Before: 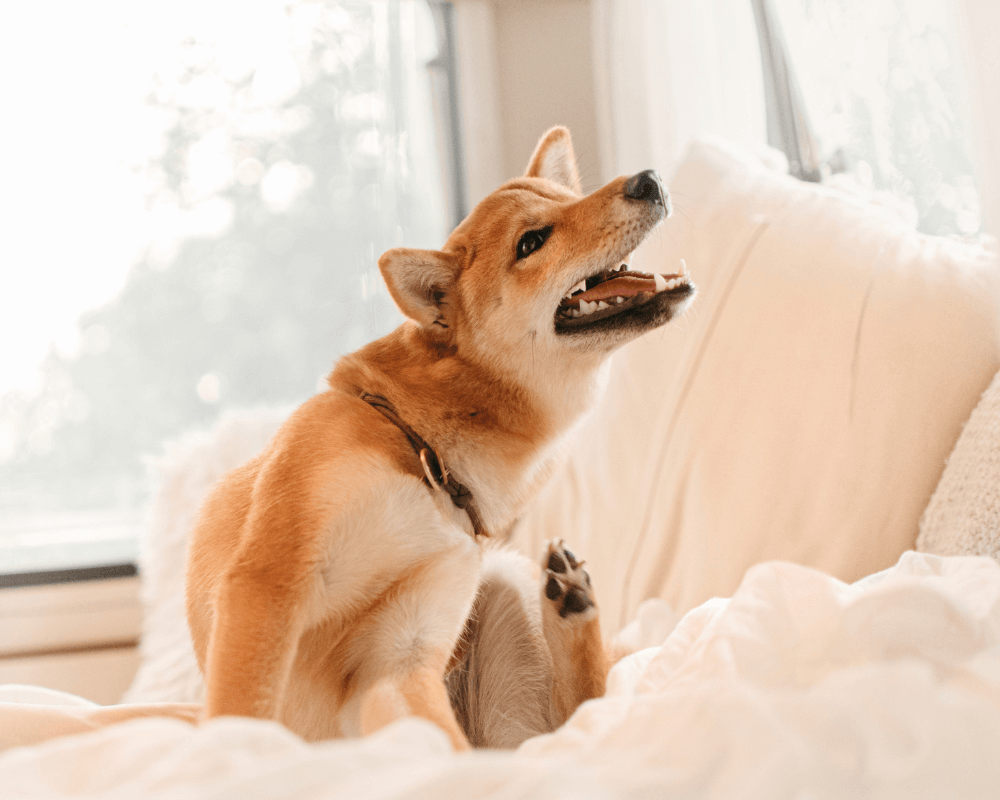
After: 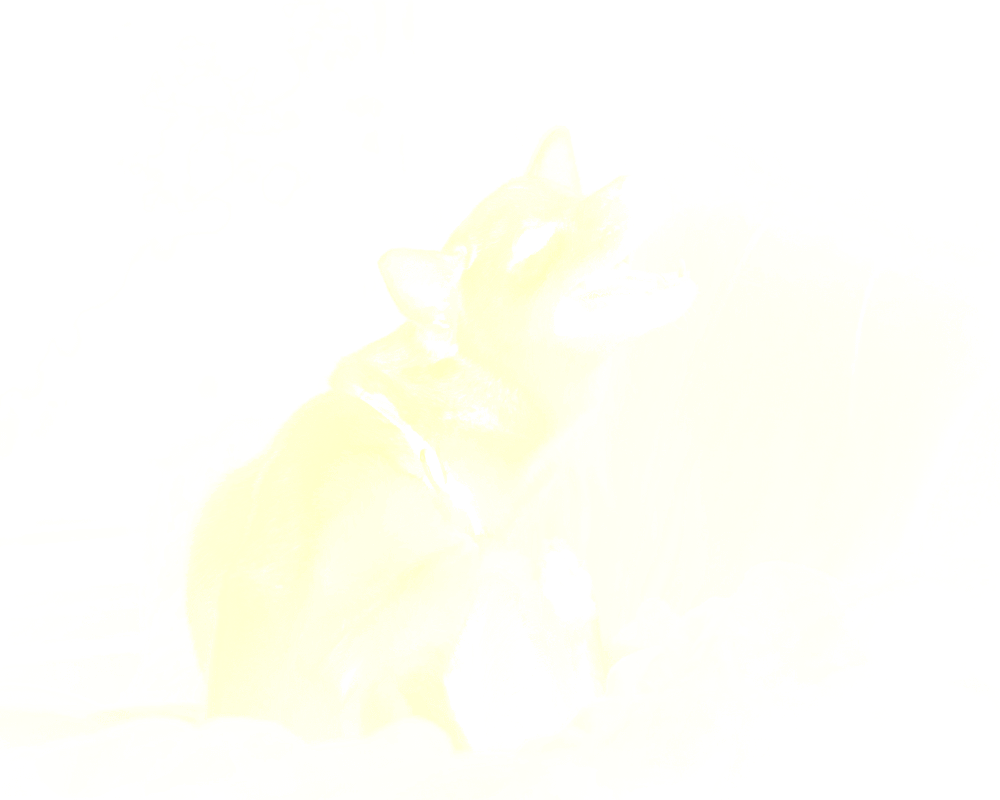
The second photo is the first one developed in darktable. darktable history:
bloom: size 25%, threshold 5%, strength 90%
levels: mode automatic, black 0.023%, white 99.97%, levels [0.062, 0.494, 0.925]
